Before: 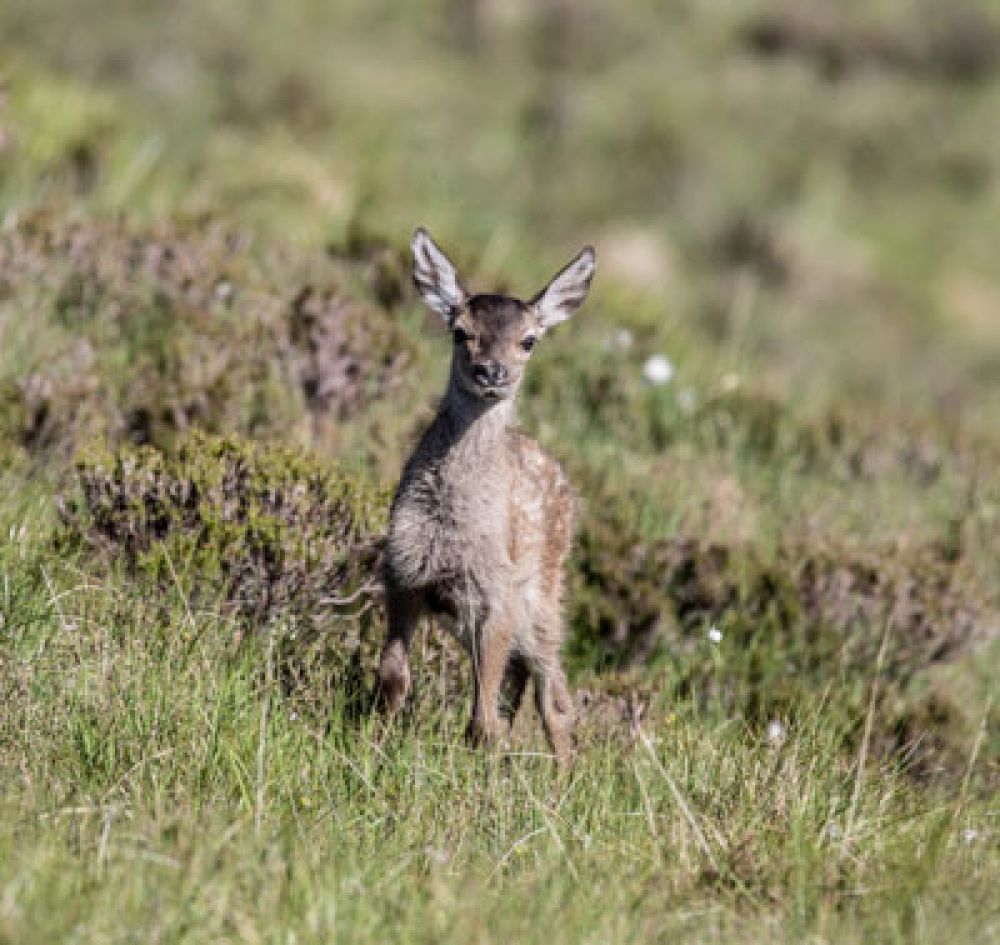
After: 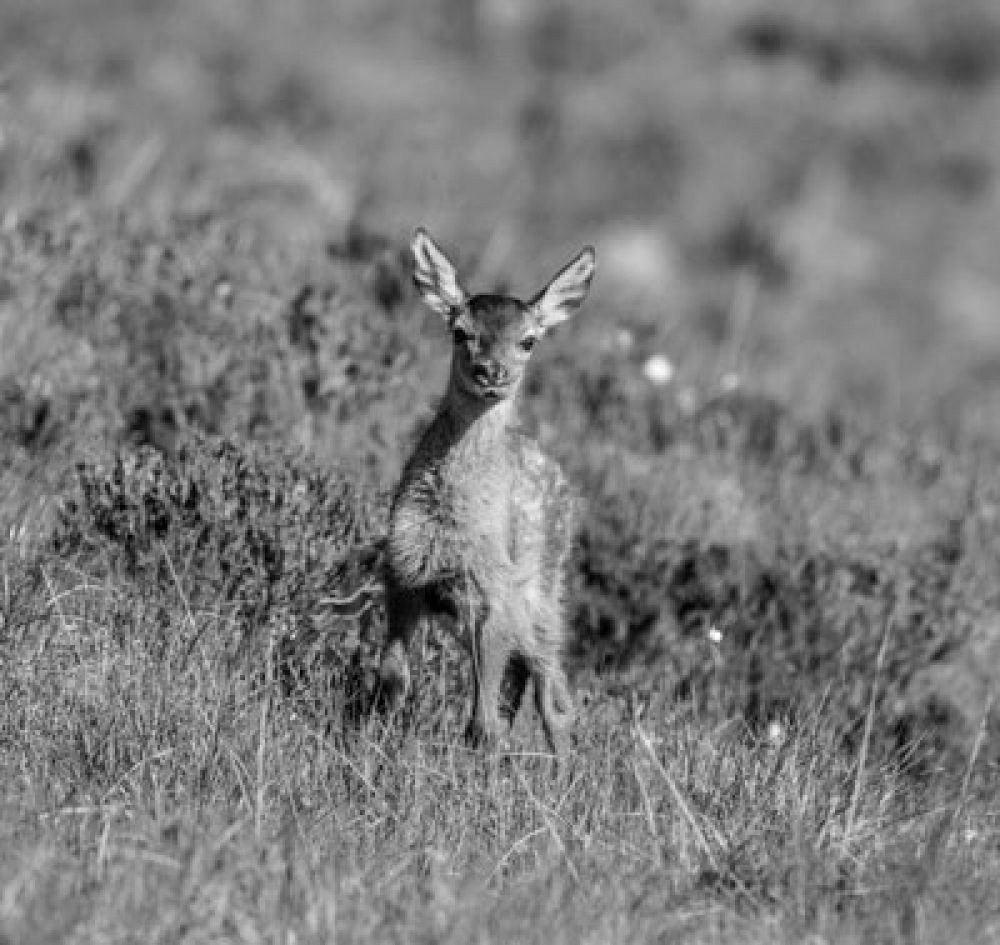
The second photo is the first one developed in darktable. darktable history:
color calibration: output gray [0.253, 0.26, 0.487, 0], gray › normalize channels true, x 0.38, y 0.389, temperature 4078.54 K, gamut compression 0.029
